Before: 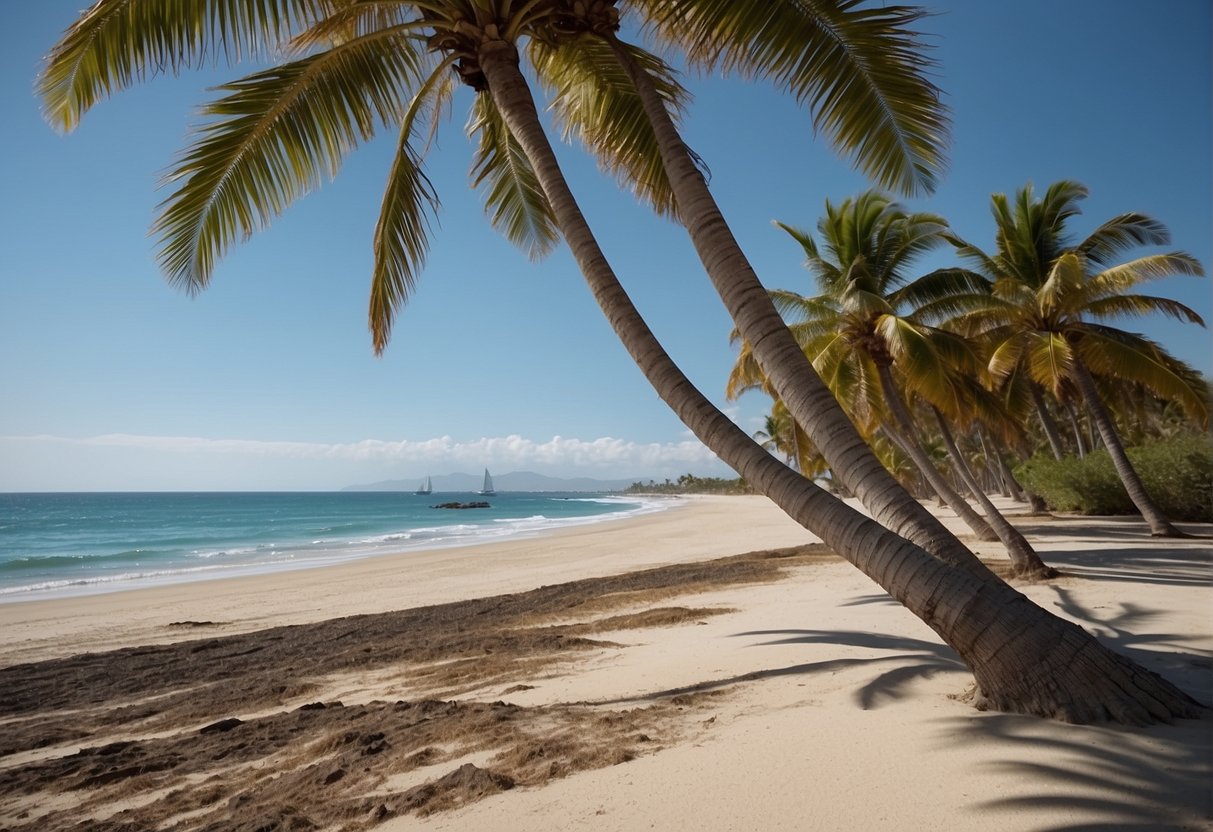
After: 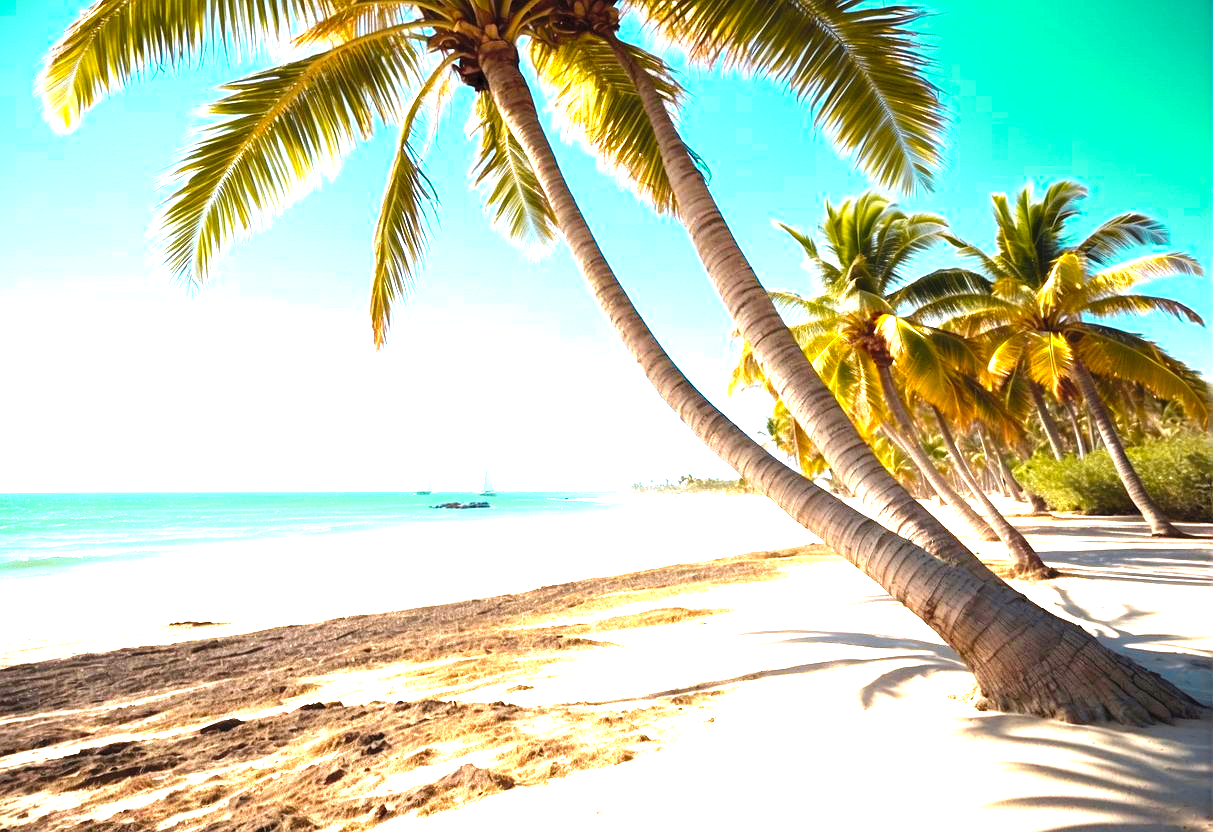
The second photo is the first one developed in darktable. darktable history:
contrast brightness saturation: contrast 0.236, brightness 0.25, saturation 0.374
levels: white 99.88%, levels [0, 0.281, 0.562]
color zones: curves: ch0 [(0.254, 0.492) (0.724, 0.62)]; ch1 [(0.25, 0.528) (0.719, 0.796)]; ch2 [(0, 0.472) (0.25, 0.5) (0.73, 0.184)]
